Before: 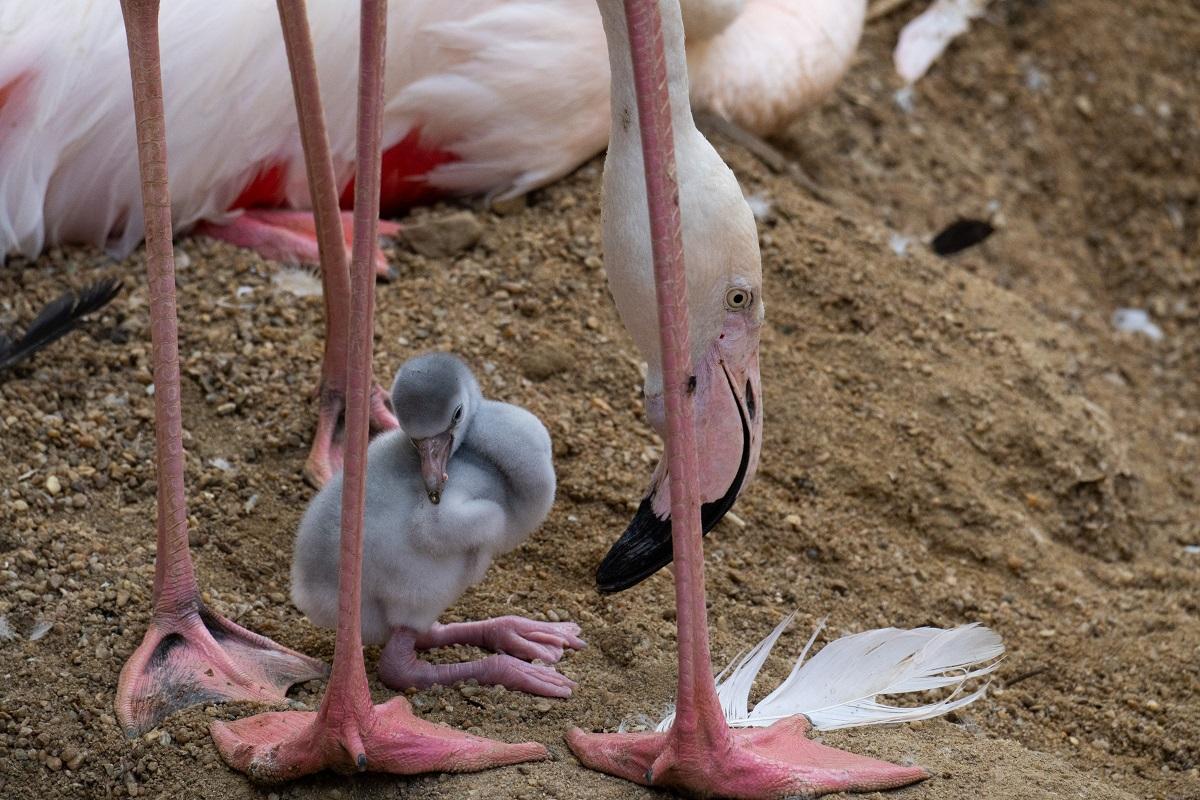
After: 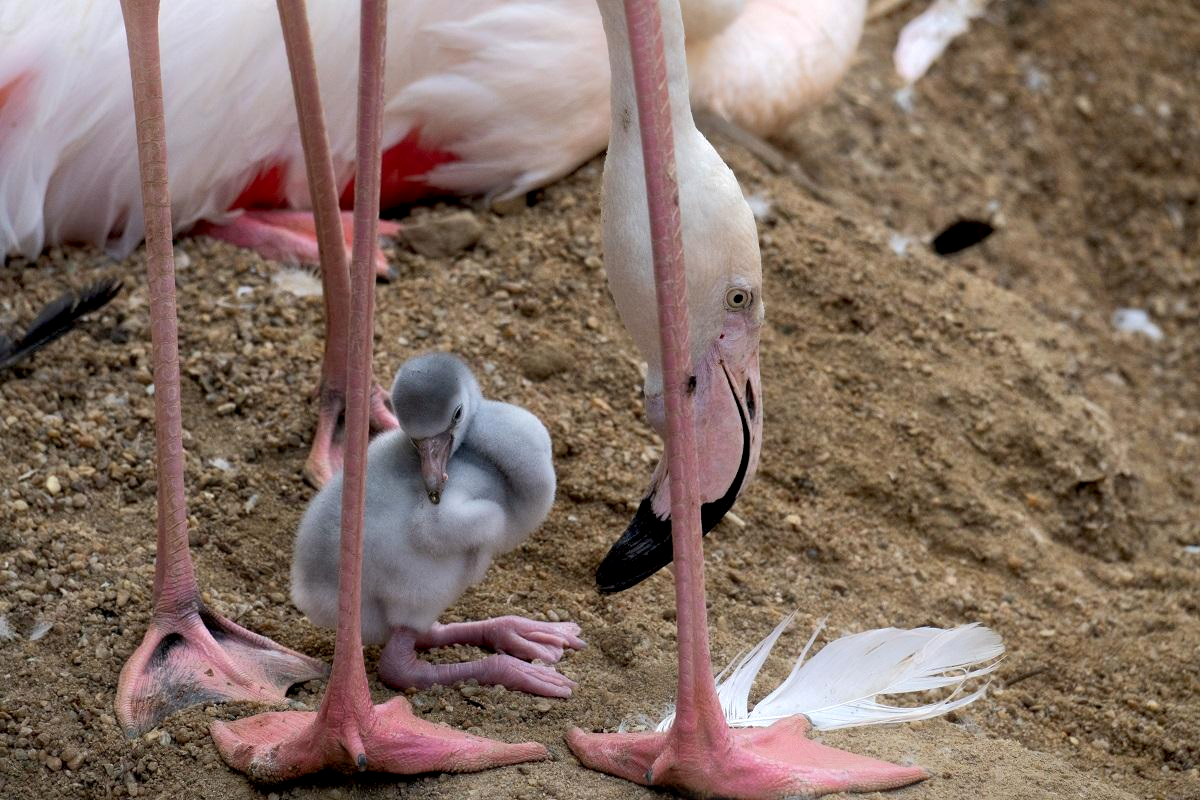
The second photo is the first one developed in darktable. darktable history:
shadows and highlights: on, module defaults
contrast equalizer: y [[0.536, 0.565, 0.581, 0.516, 0.52, 0.491], [0.5 ×6], [0.5 ×6], [0 ×6], [0 ×6]]
bloom: on, module defaults
